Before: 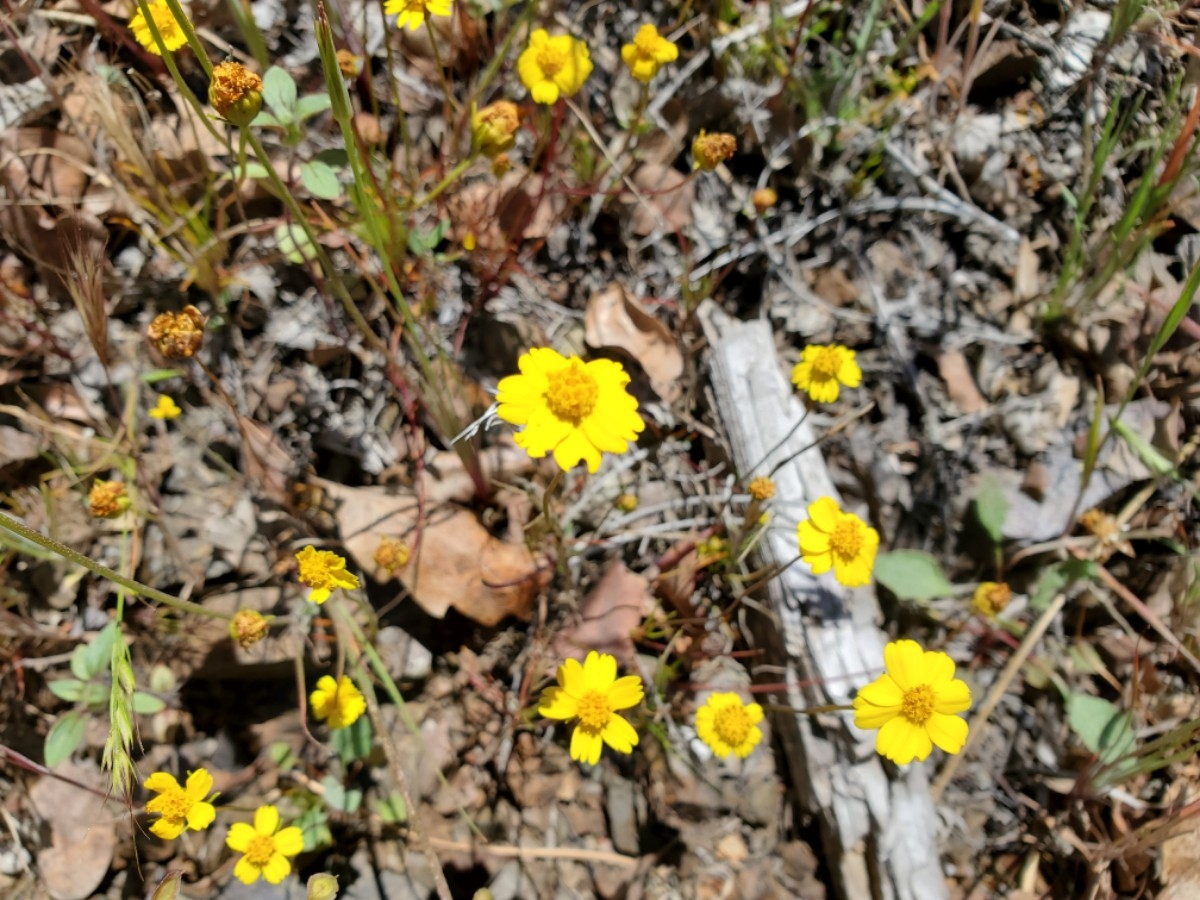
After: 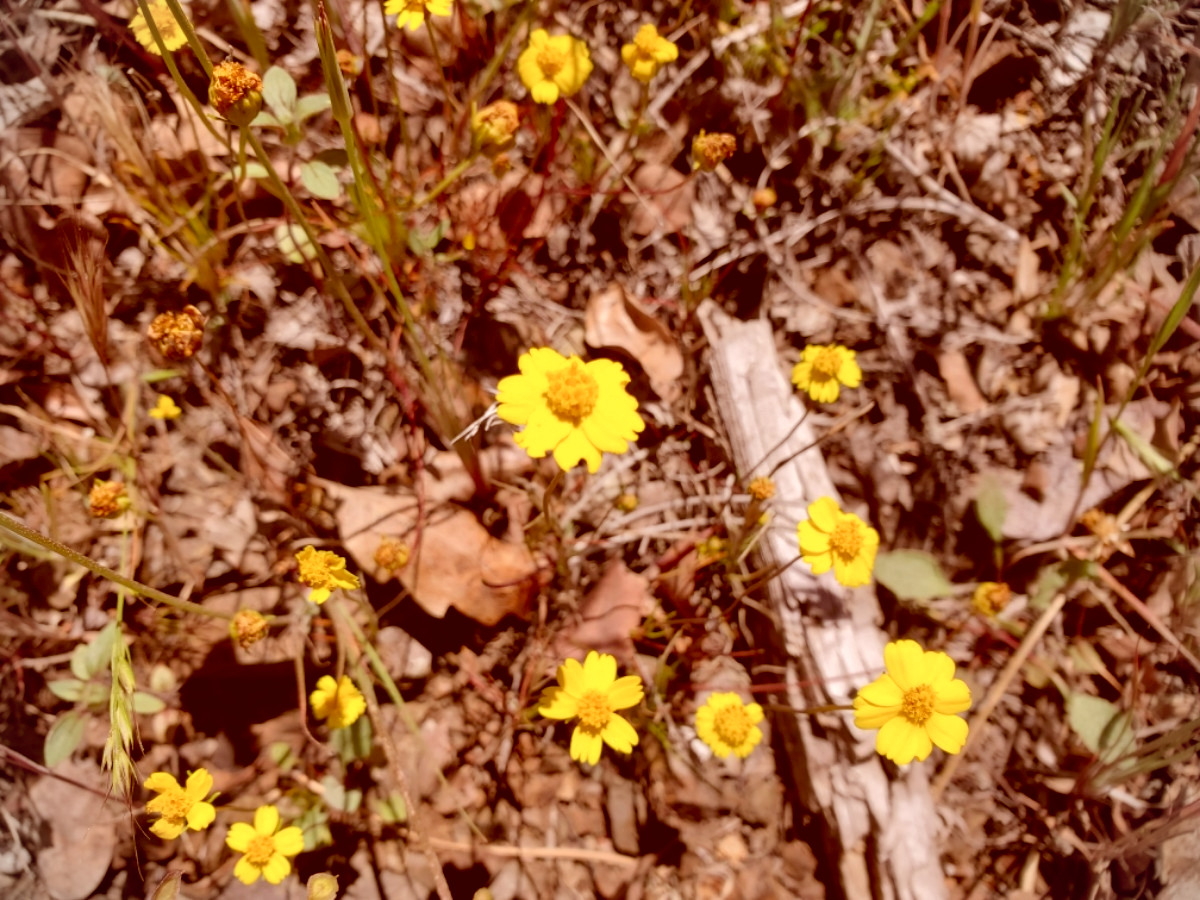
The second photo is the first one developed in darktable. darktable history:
color correction: highlights a* 9.03, highlights b* 9.08, shadows a* 39.82, shadows b* 39.67, saturation 0.824
vignetting: fall-off start 91.89%, unbound false
